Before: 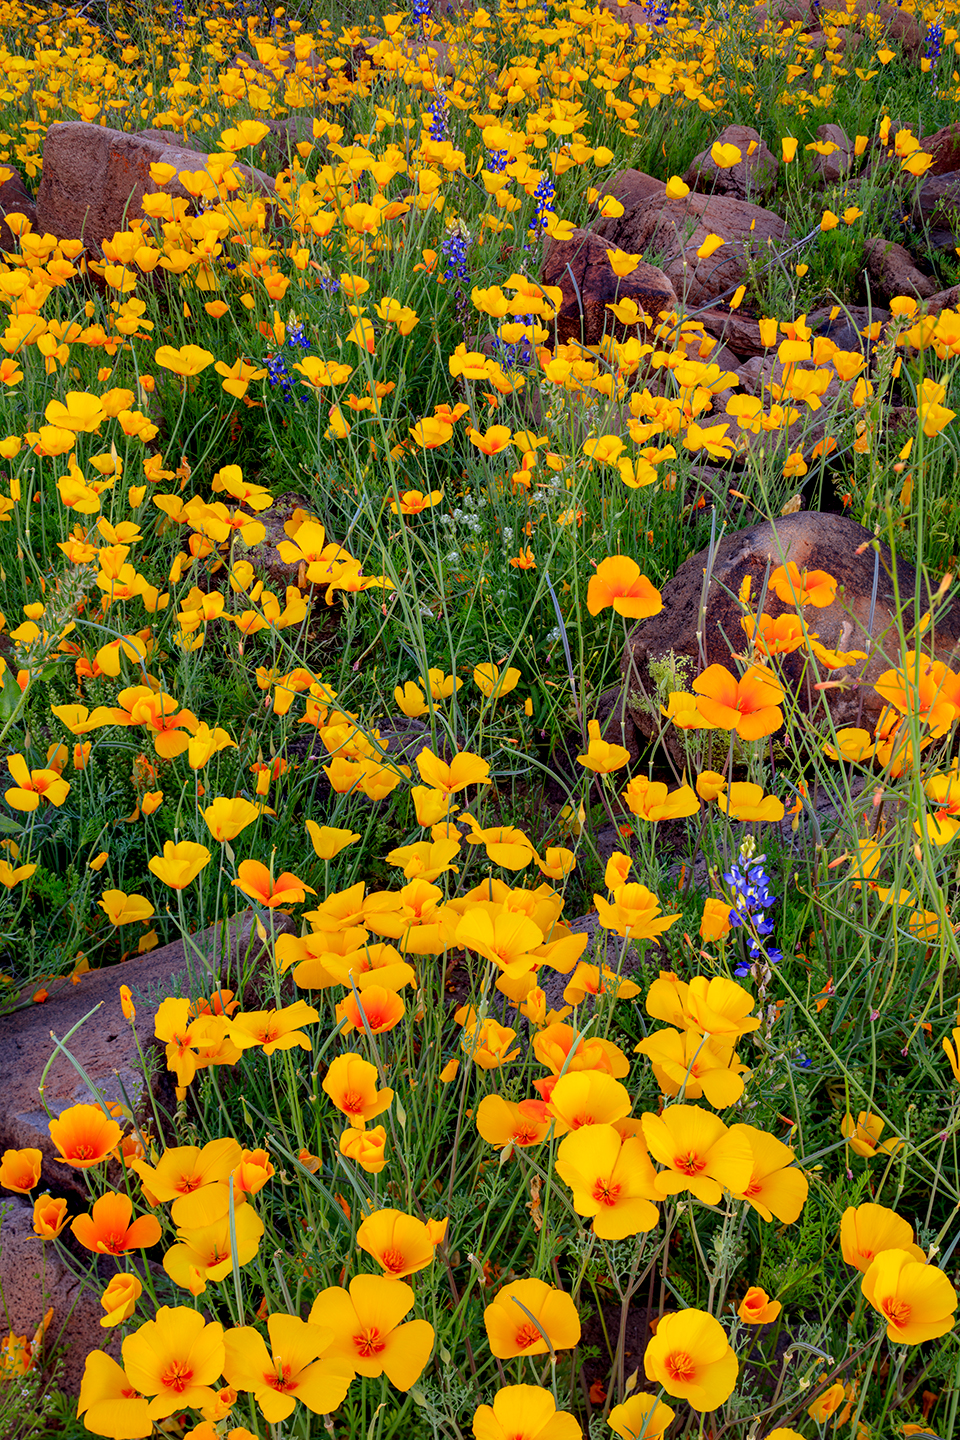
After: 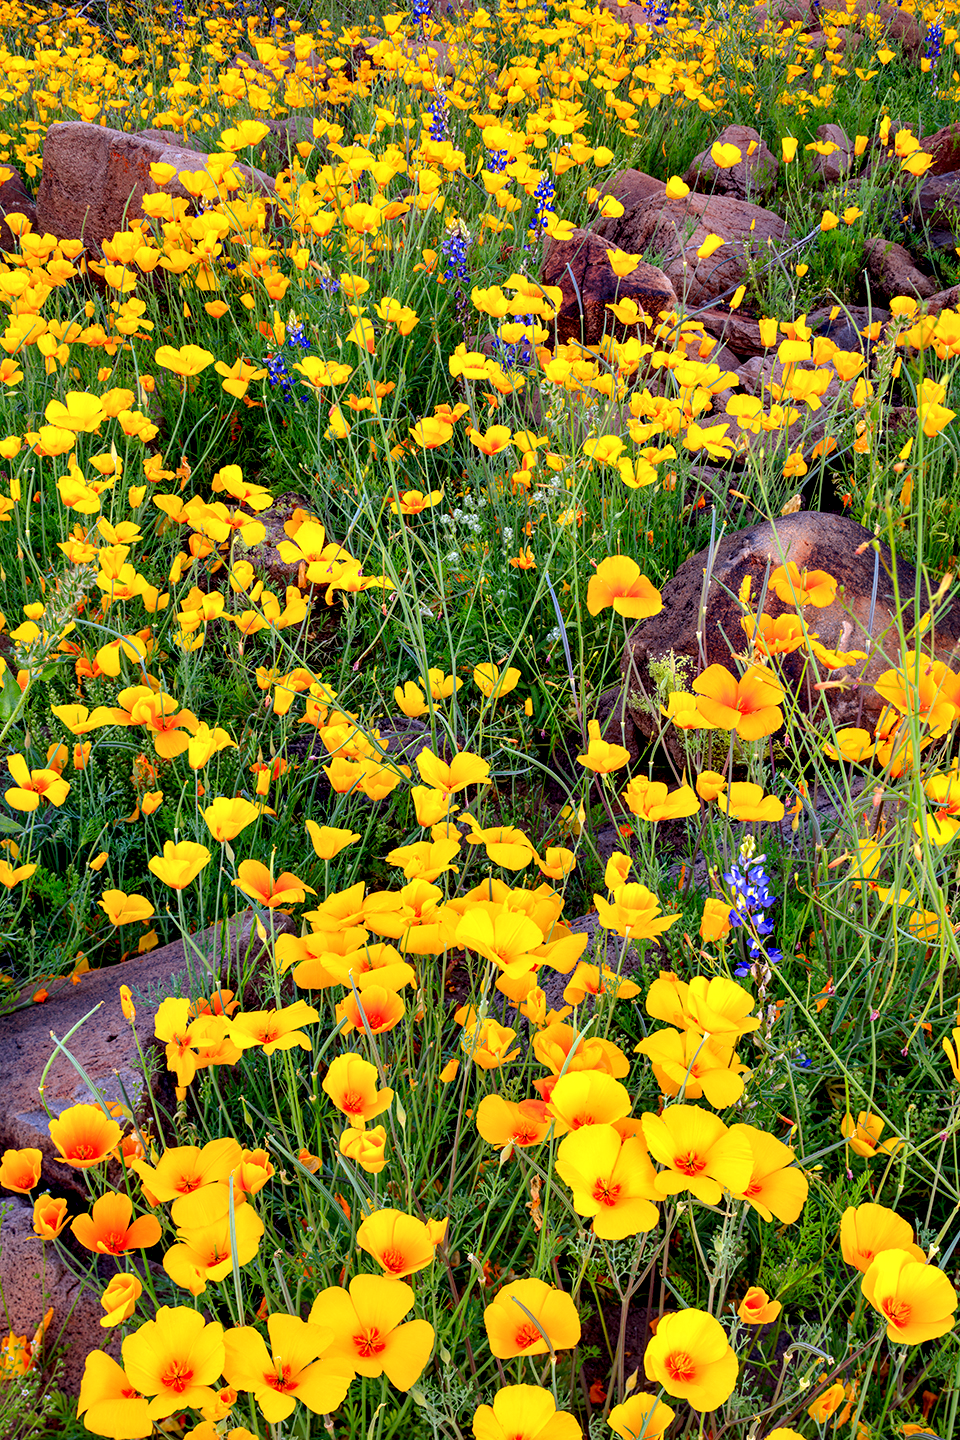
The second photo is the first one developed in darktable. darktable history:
exposure: black level correction 0.001, exposure 0.498 EV, compensate highlight preservation false
contrast equalizer: y [[0.528 ×6], [0.514 ×6], [0.362 ×6], [0 ×6], [0 ×6]]
